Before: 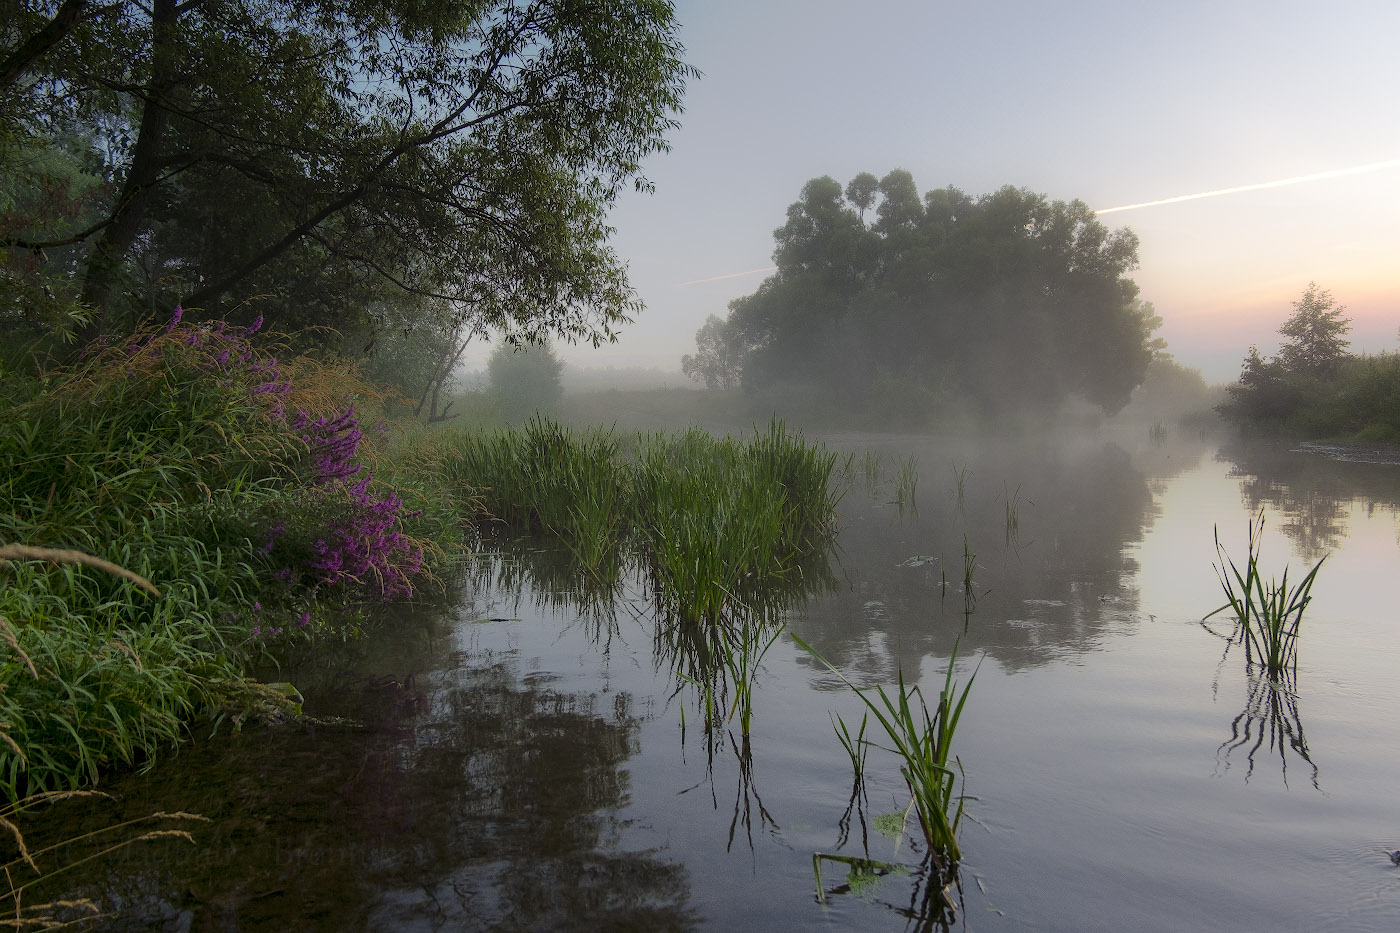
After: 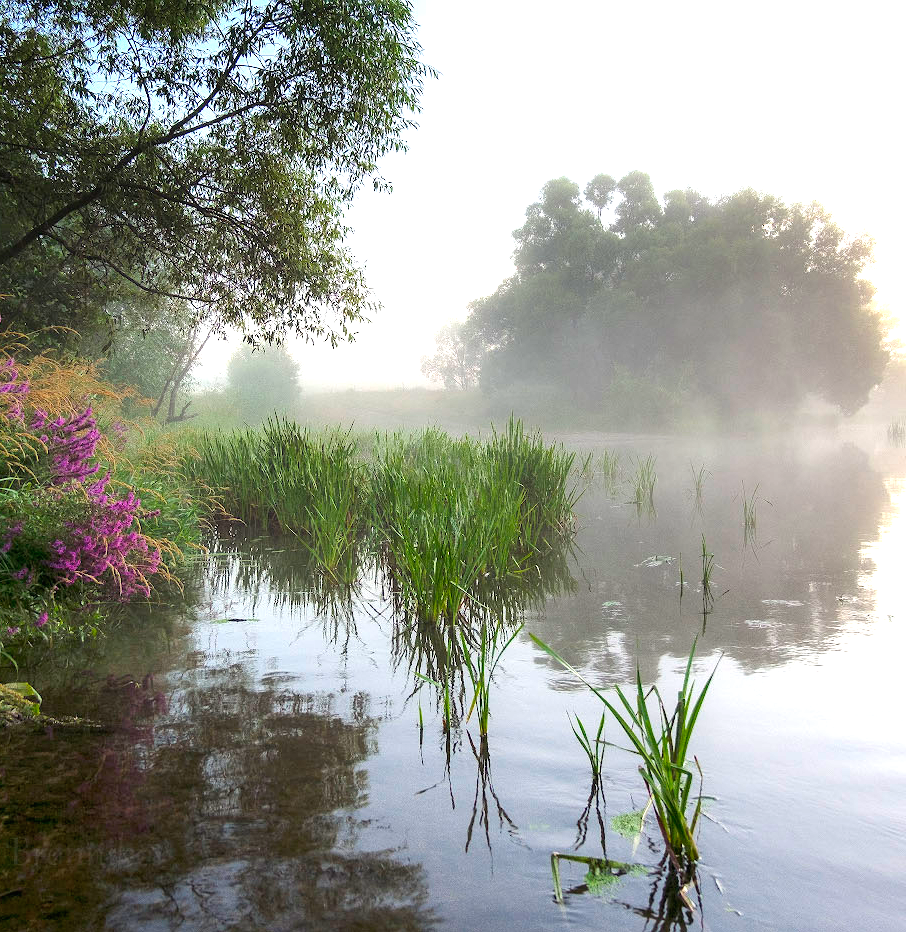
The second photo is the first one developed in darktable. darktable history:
crop and rotate: left 18.754%, right 16.482%
exposure: black level correction 0, exposure 1.388 EV, compensate exposure bias true, compensate highlight preservation false
